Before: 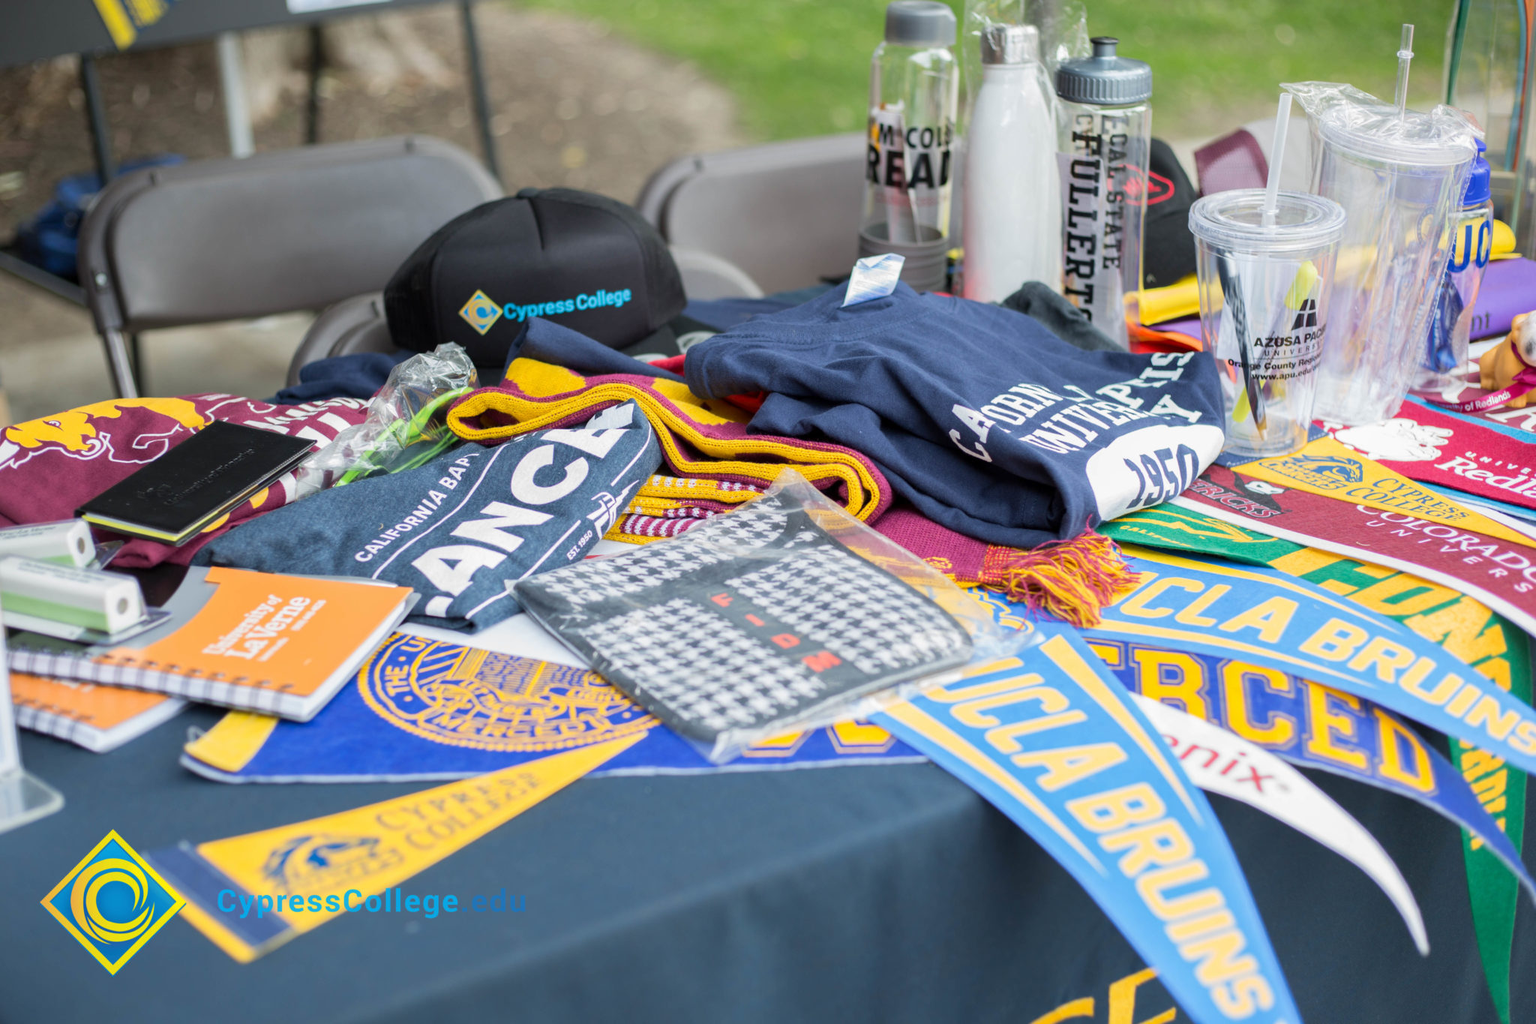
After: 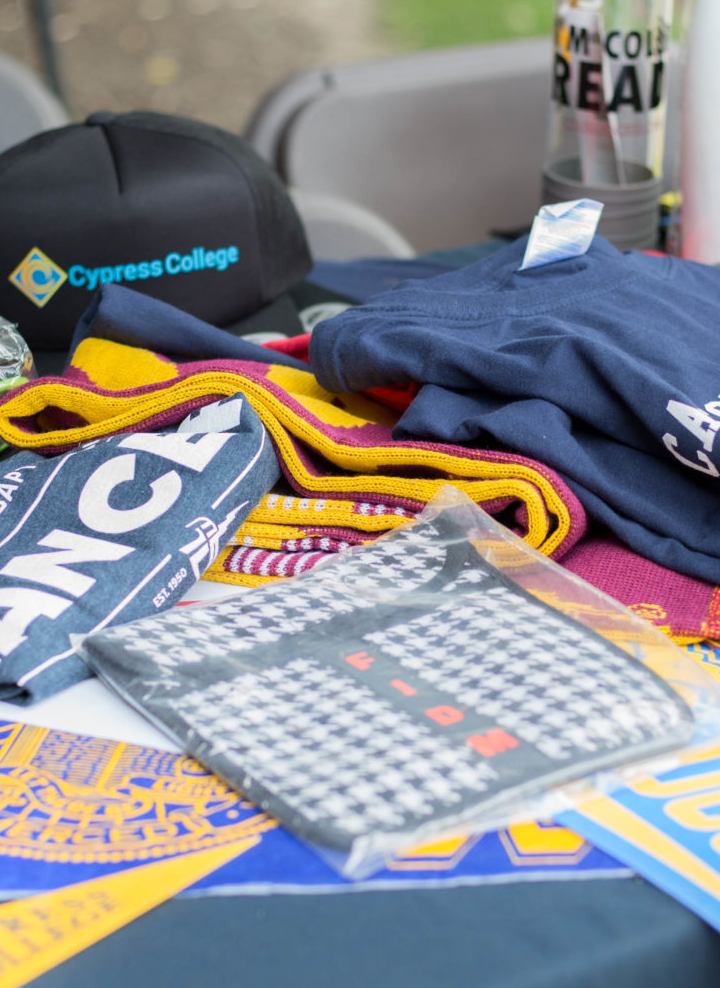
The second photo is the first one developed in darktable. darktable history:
crop and rotate: left 29.476%, top 10.214%, right 35.32%, bottom 17.333%
shadows and highlights: shadows -40.15, highlights 62.88, soften with gaussian
